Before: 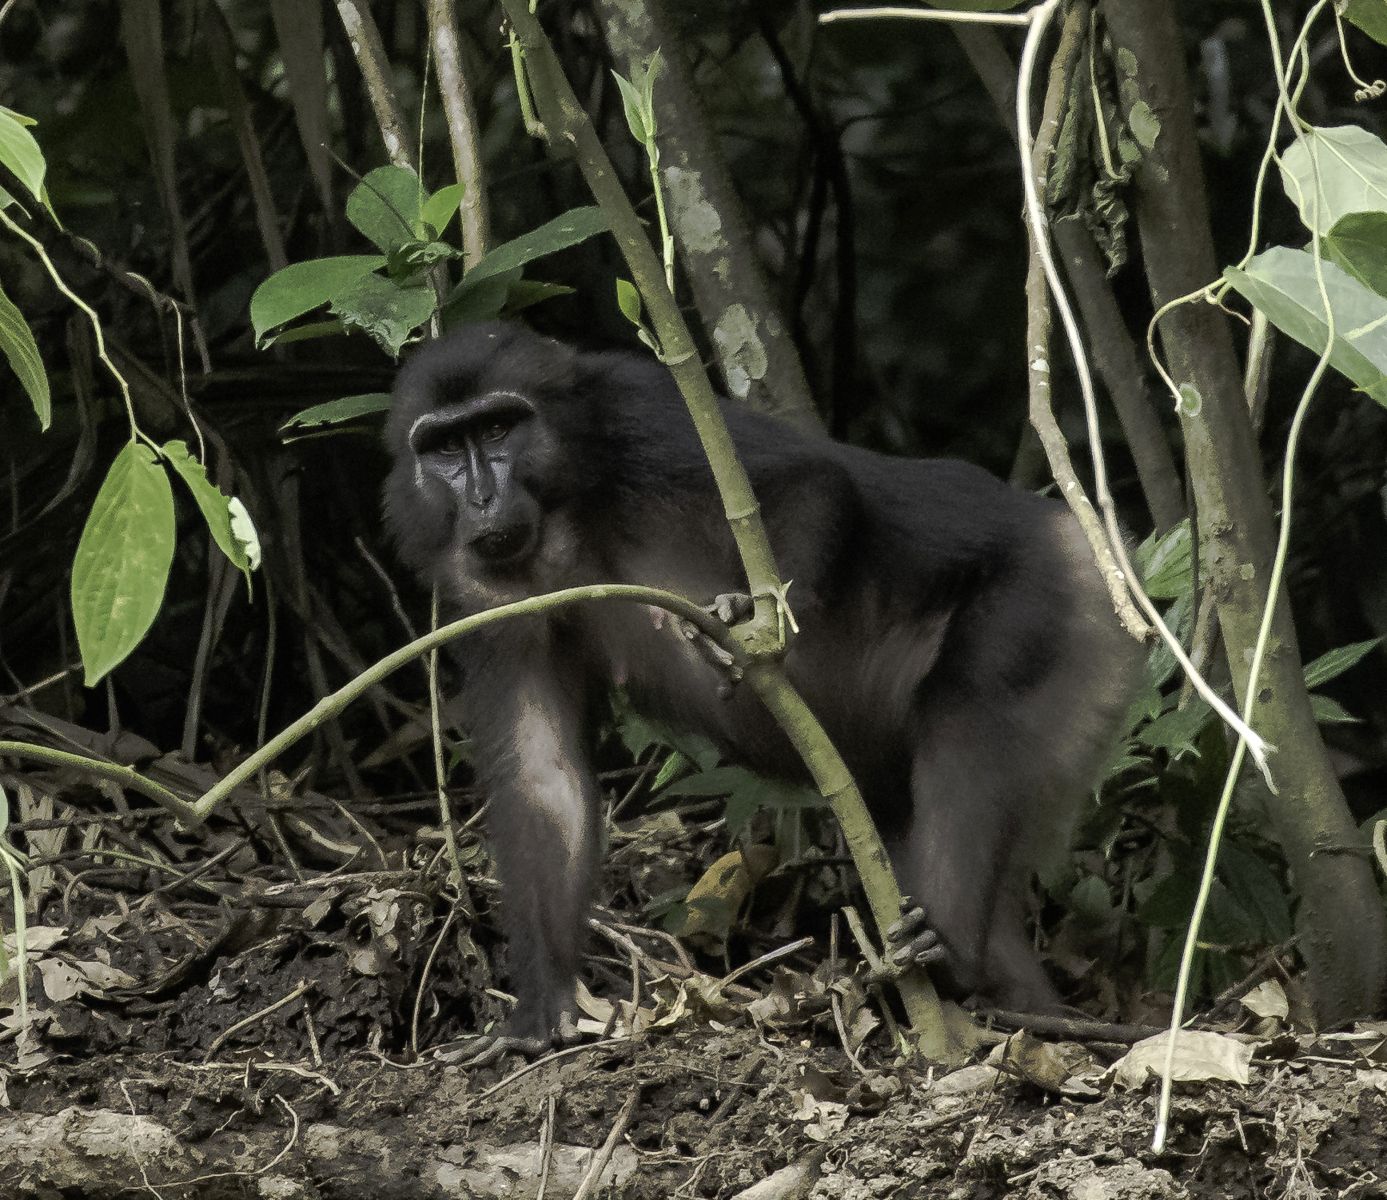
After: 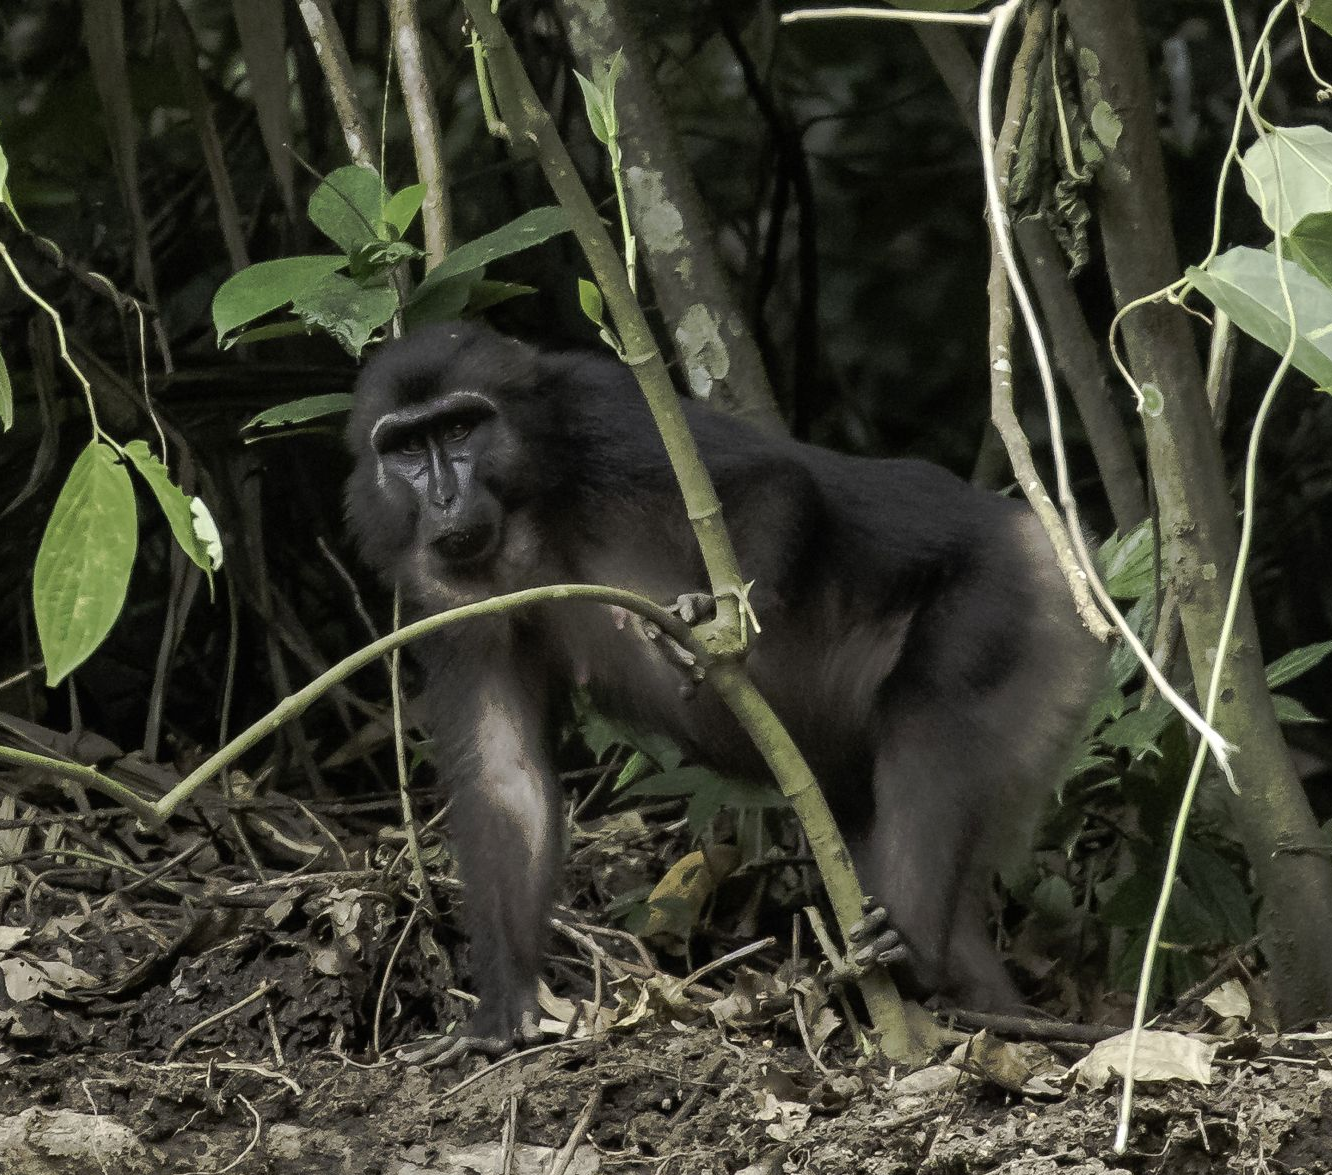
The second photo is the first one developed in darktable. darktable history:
crop and rotate: left 2.76%, right 1.153%, bottom 2.018%
